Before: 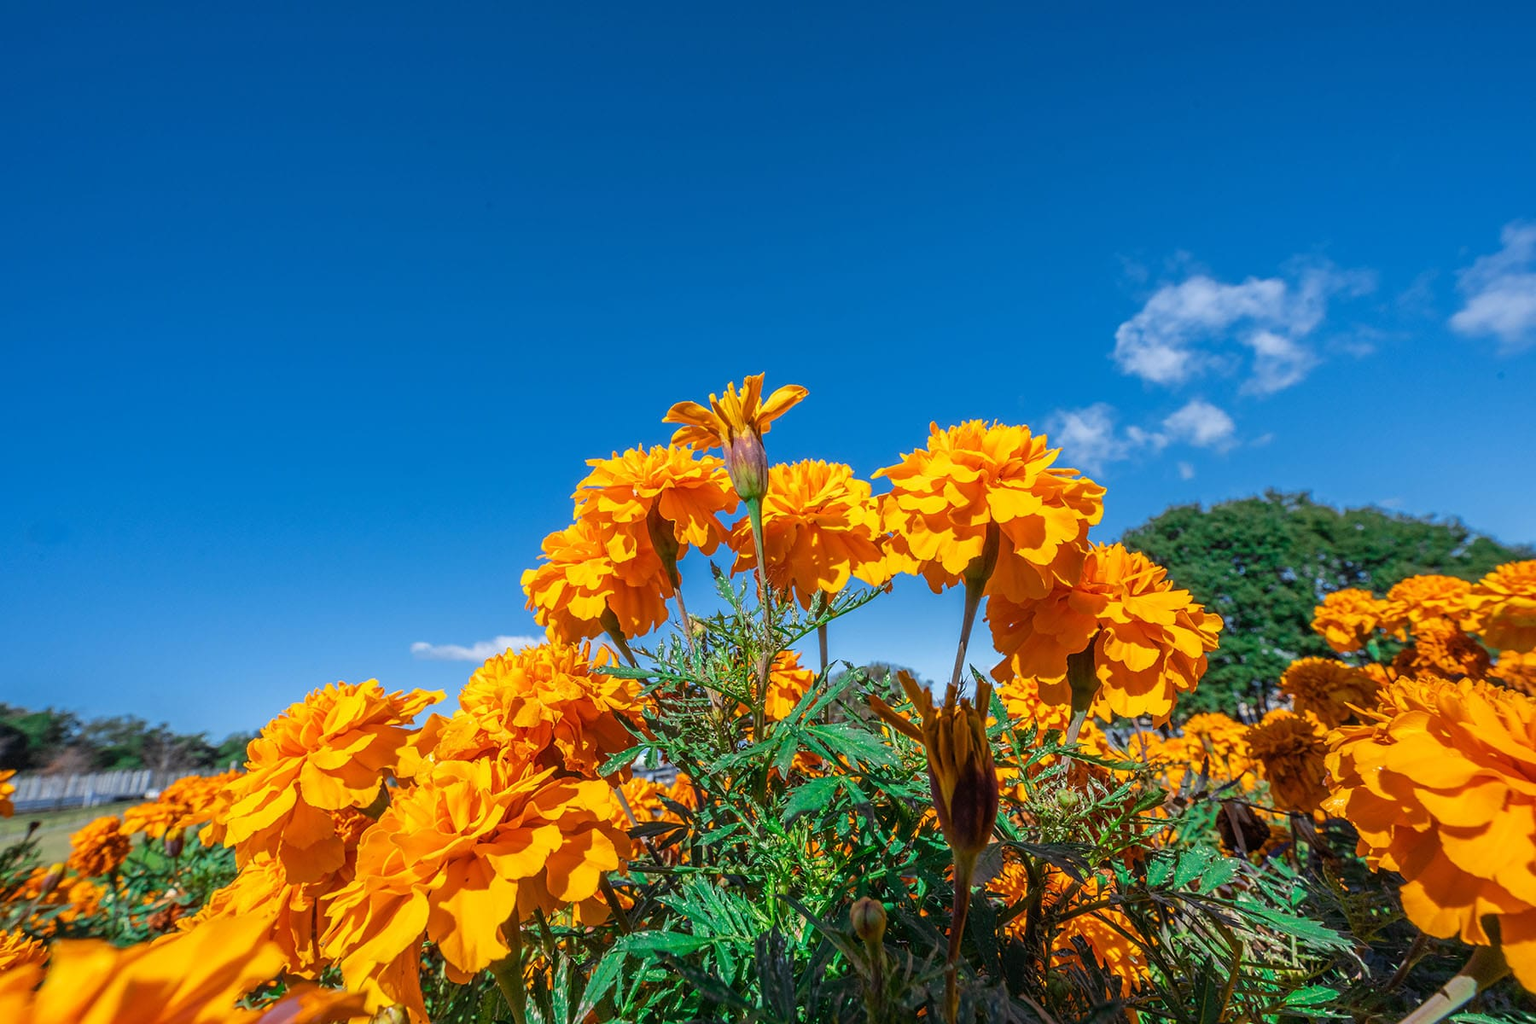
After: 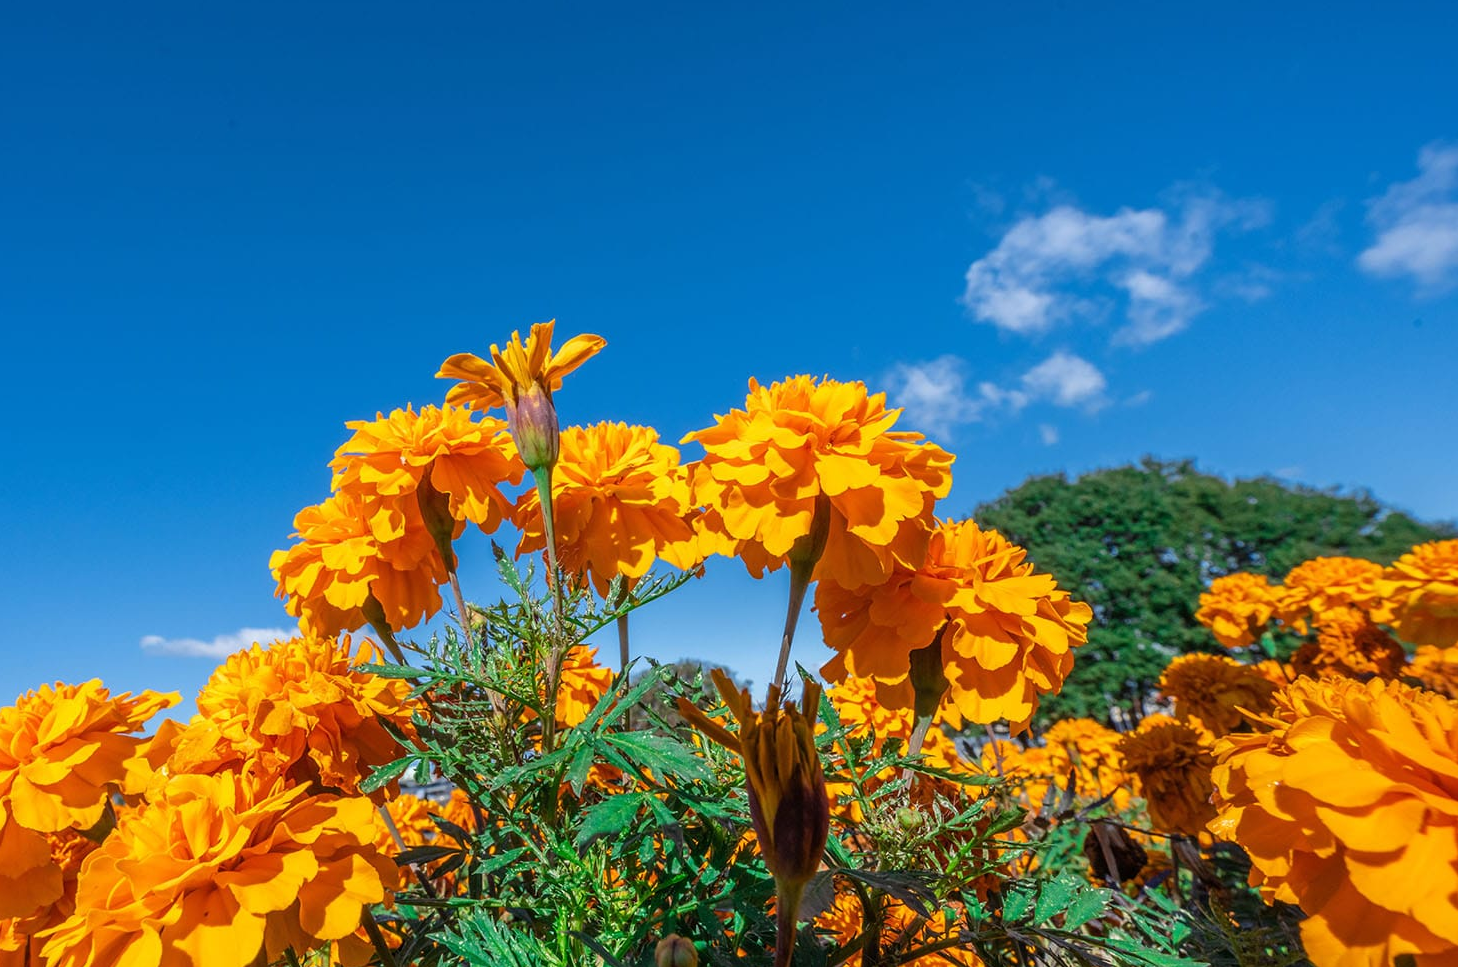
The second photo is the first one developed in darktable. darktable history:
crop: left 18.999%, top 9.787%, right 0%, bottom 9.572%
